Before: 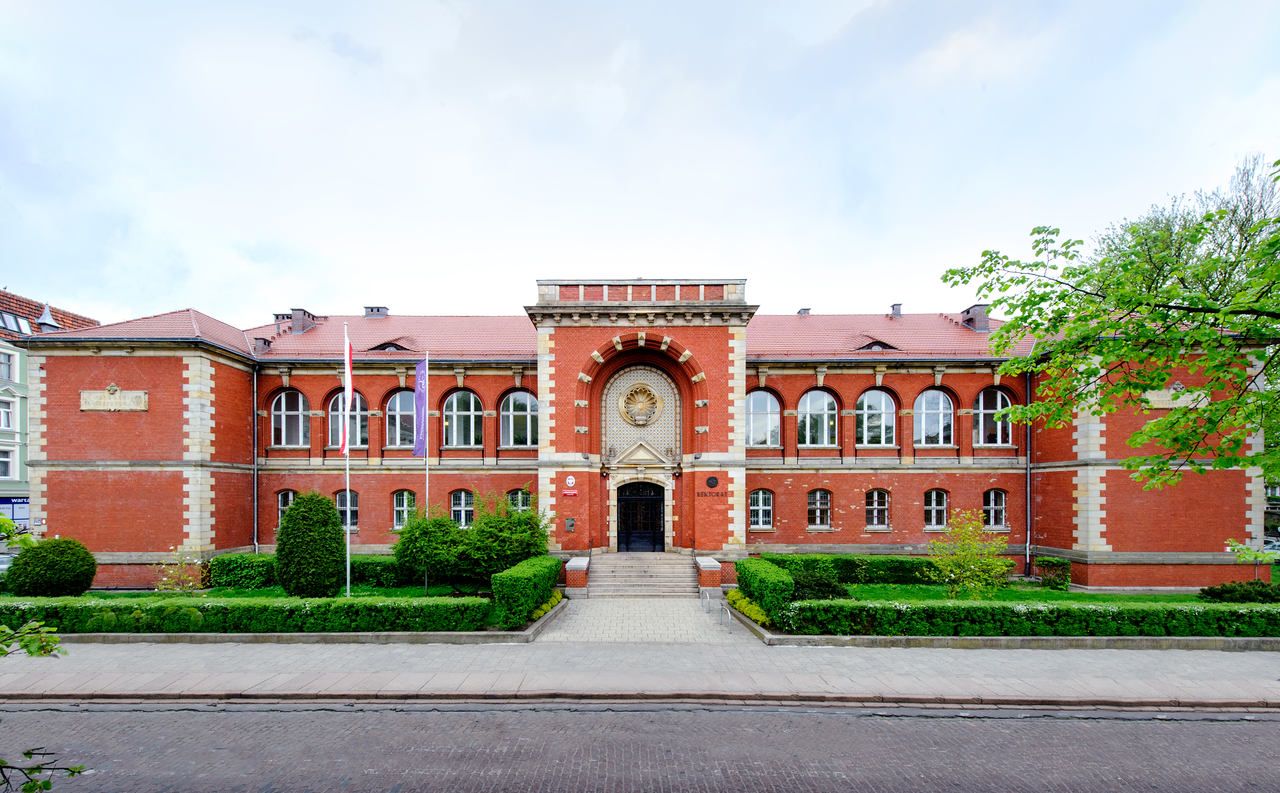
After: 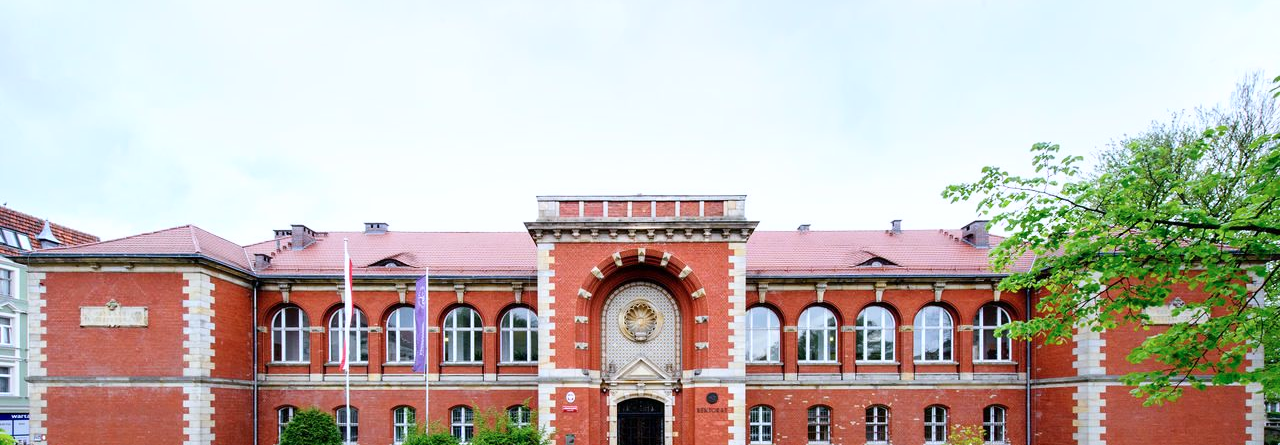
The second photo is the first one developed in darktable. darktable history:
shadows and highlights: shadows -1.82, highlights 38.31
color calibration: illuminant as shot in camera, x 0.358, y 0.373, temperature 4628.91 K, clip negative RGB from gamut false
crop and rotate: top 10.619%, bottom 33.142%
